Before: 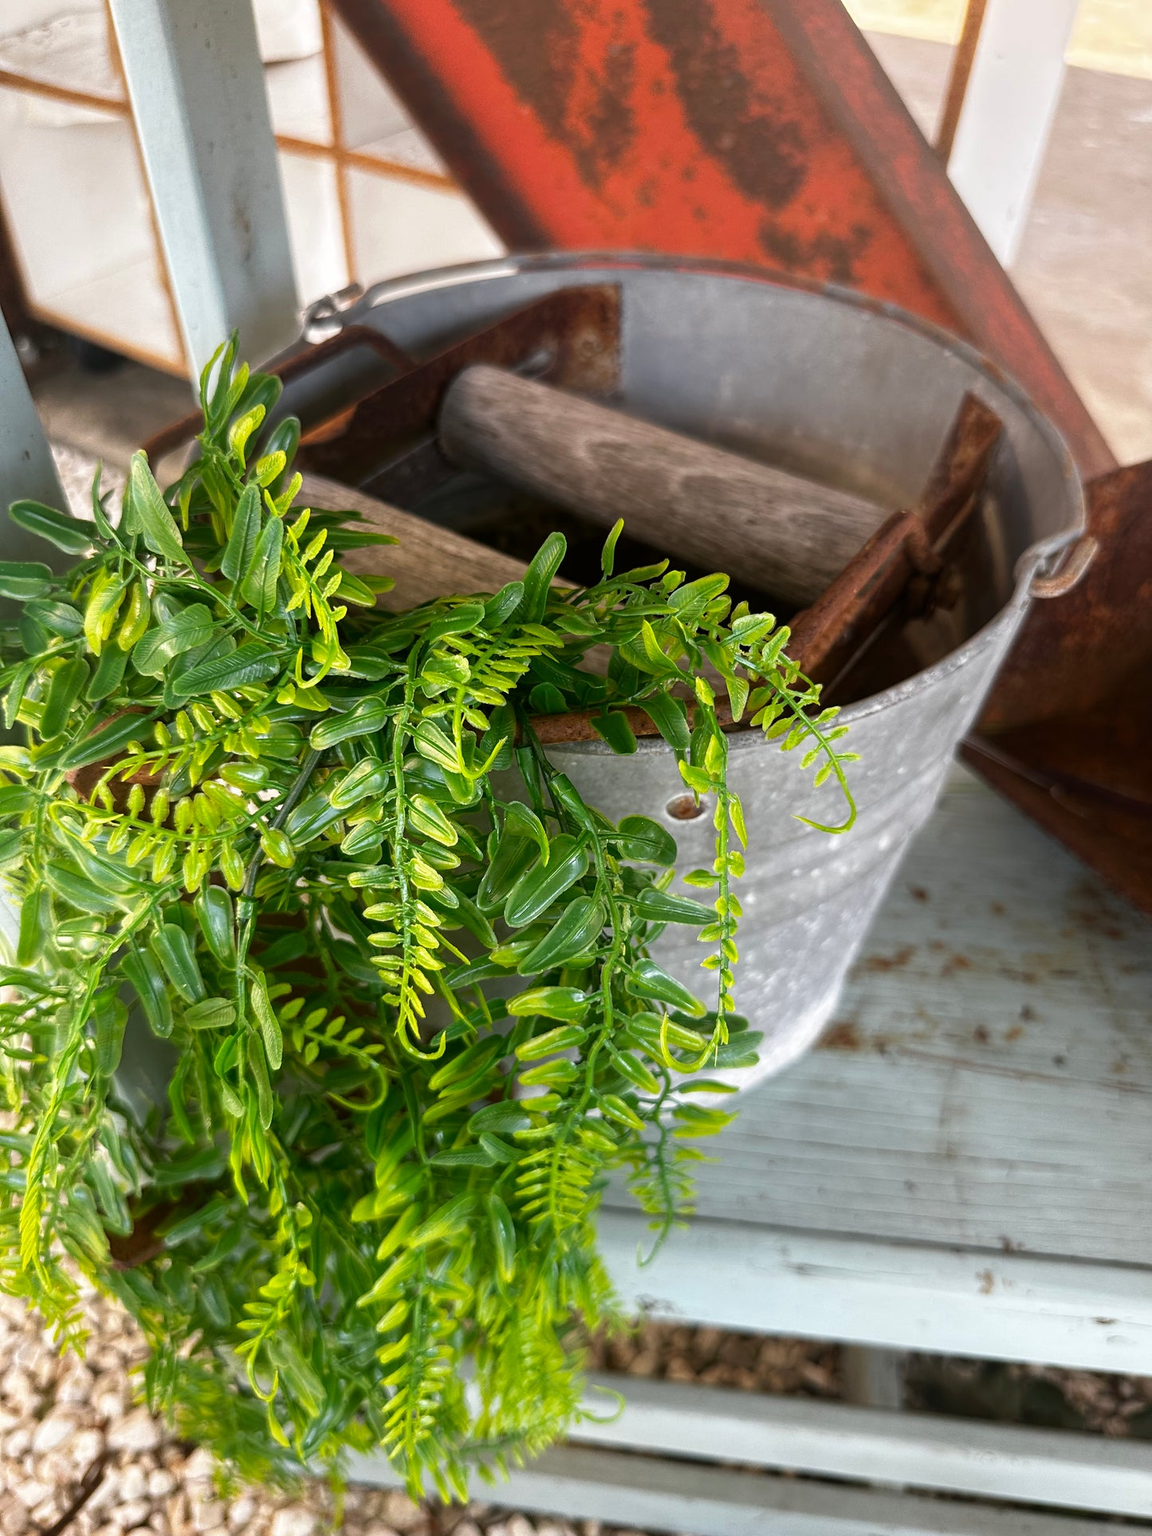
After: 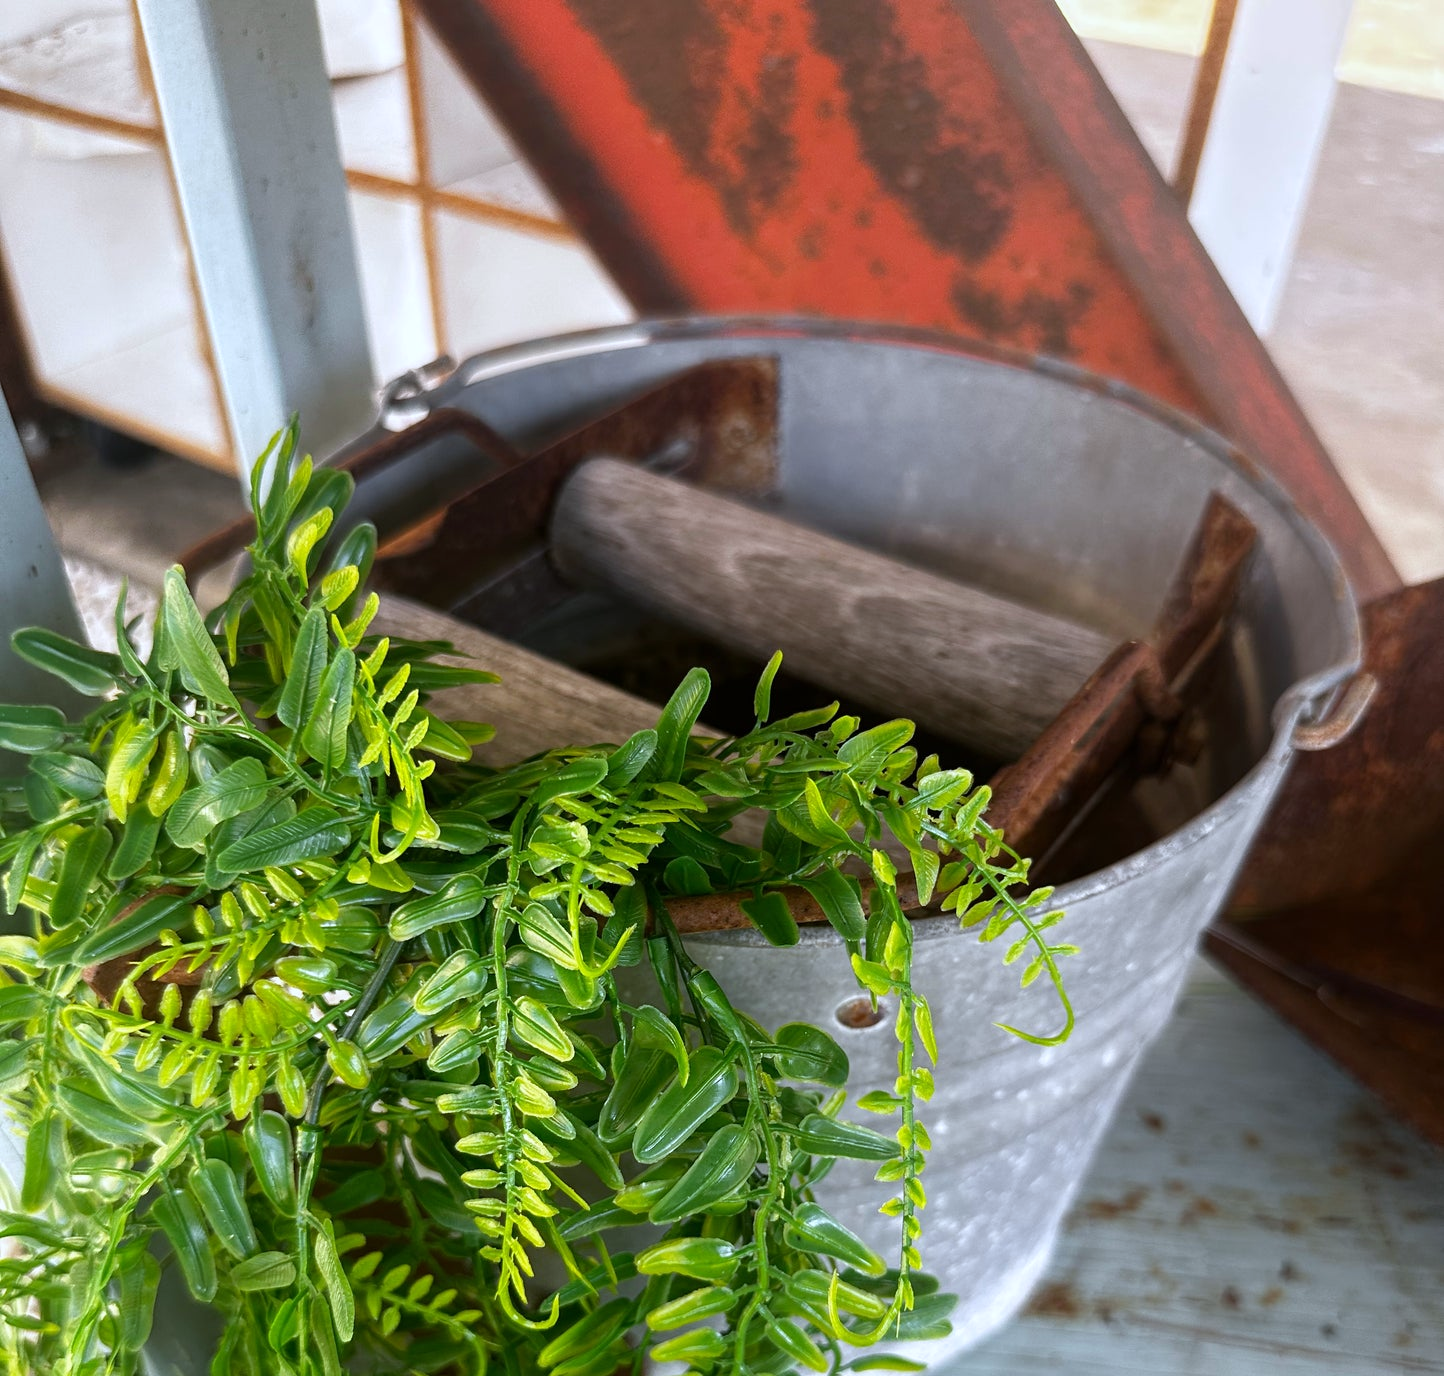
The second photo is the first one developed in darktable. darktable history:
crop: bottom 28.576%
white balance: red 0.954, blue 1.079
